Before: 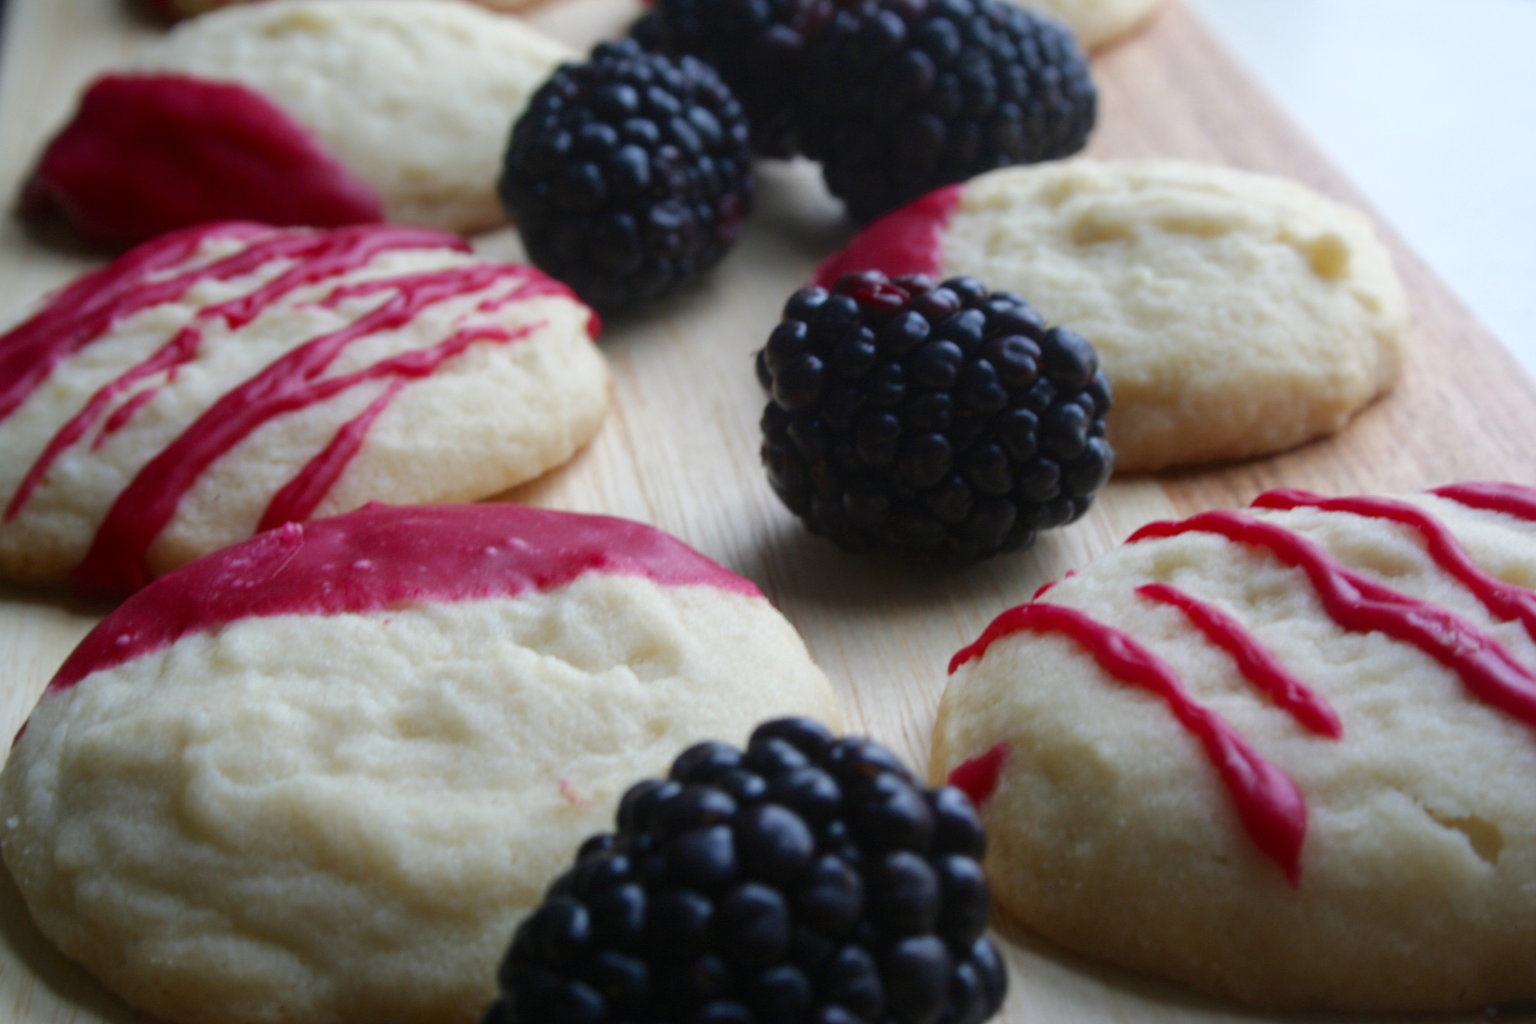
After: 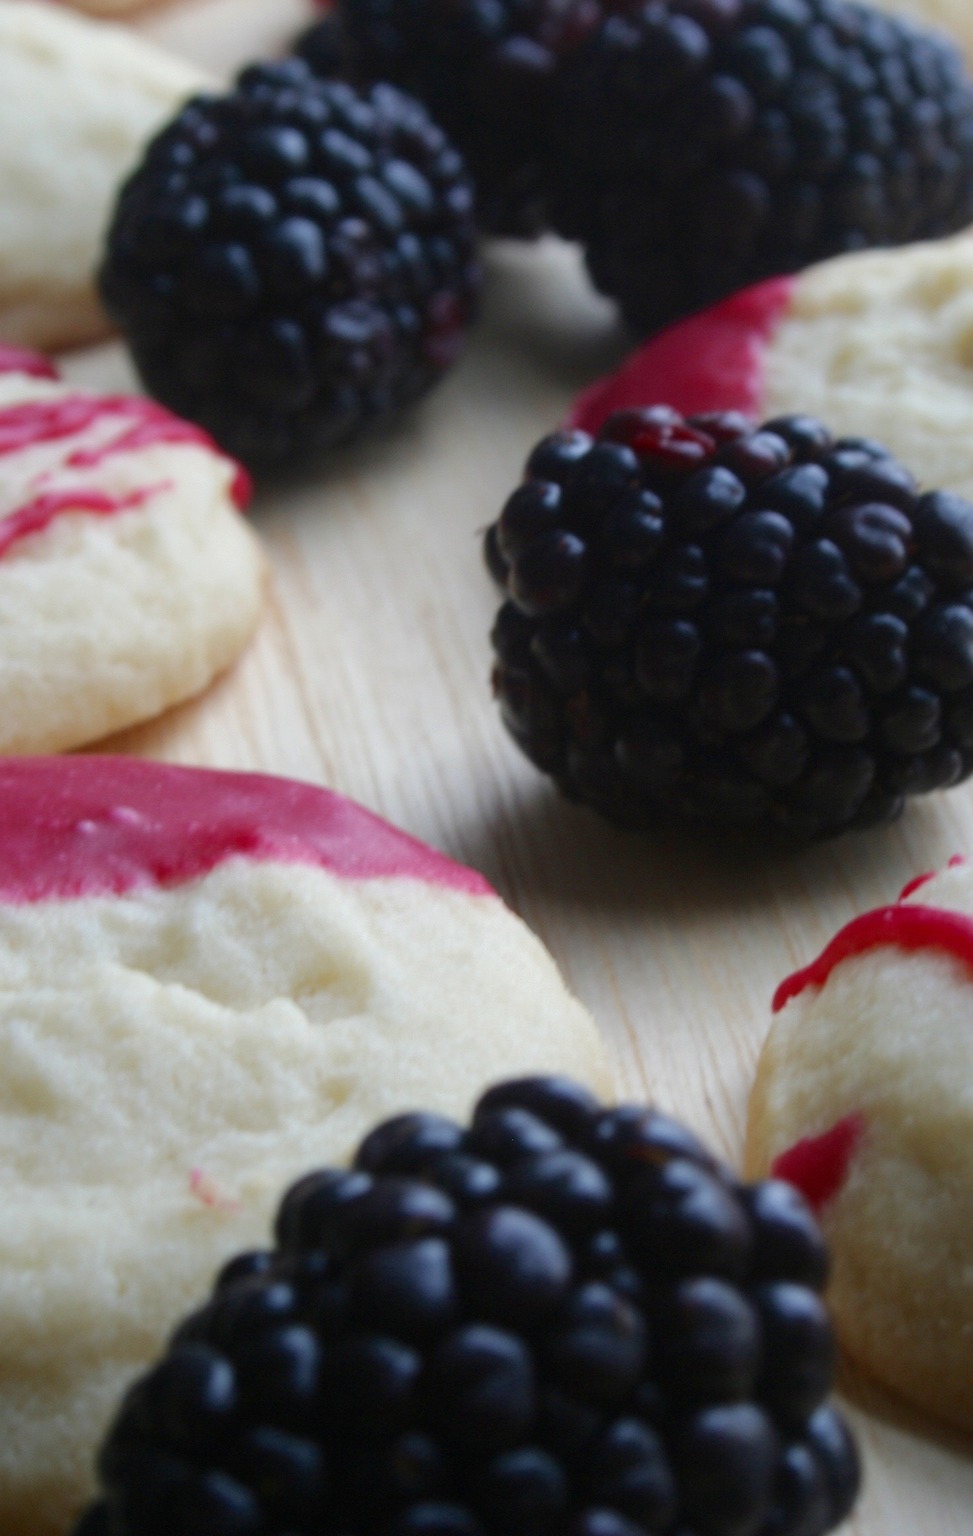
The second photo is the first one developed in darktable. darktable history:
crop: left 28.214%, right 29.518%
exposure: compensate highlight preservation false
